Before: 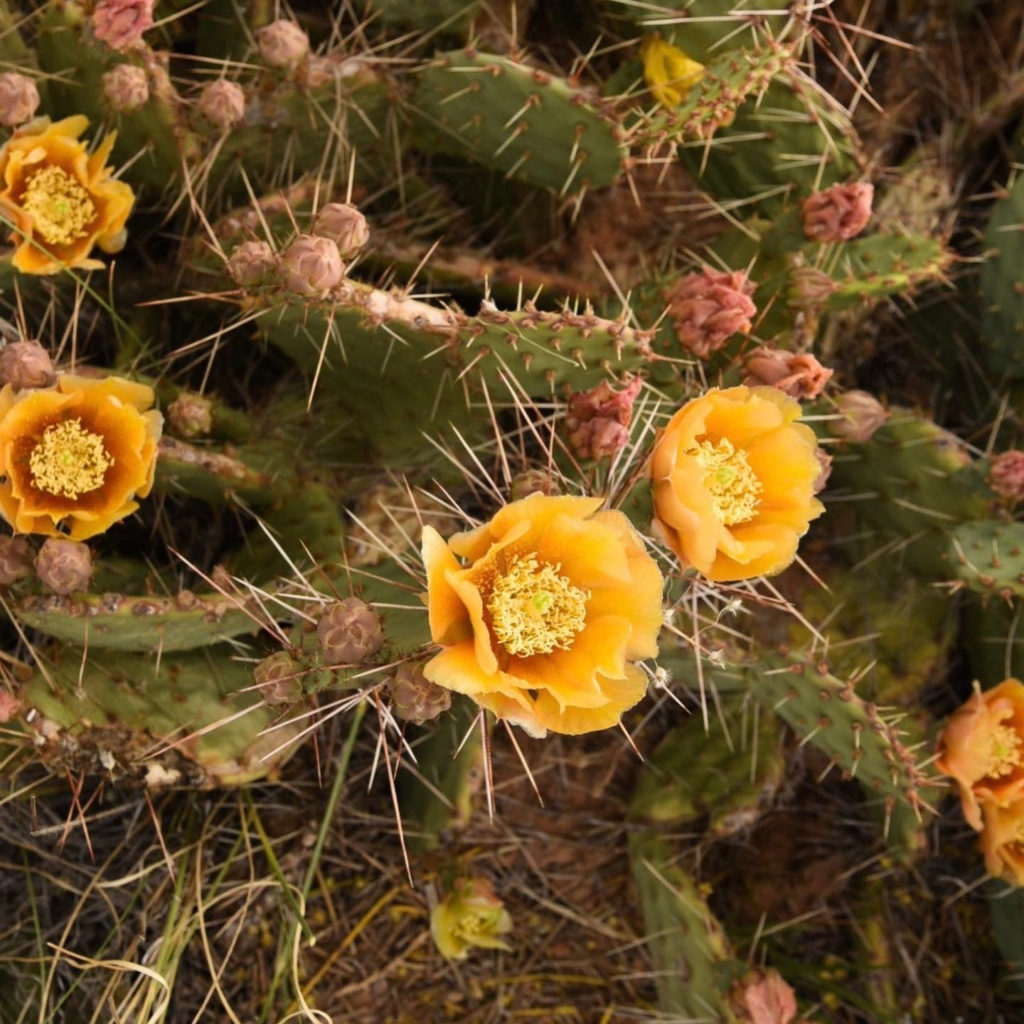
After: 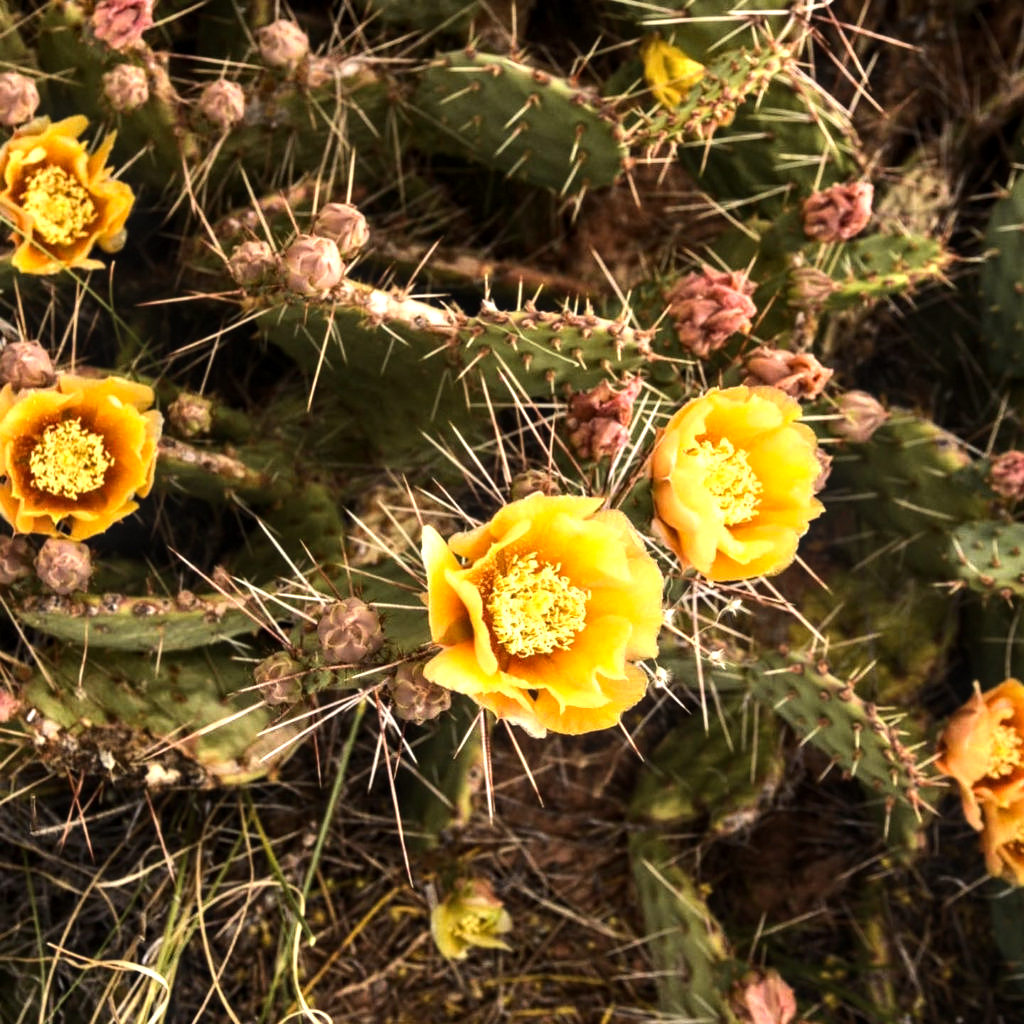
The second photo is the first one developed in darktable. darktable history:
local contrast: on, module defaults
tone equalizer: -8 EV -1.08 EV, -7 EV -1.01 EV, -6 EV -0.867 EV, -5 EV -0.578 EV, -3 EV 0.578 EV, -2 EV 0.867 EV, -1 EV 1.01 EV, +0 EV 1.08 EV, edges refinement/feathering 500, mask exposure compensation -1.57 EV, preserve details no
